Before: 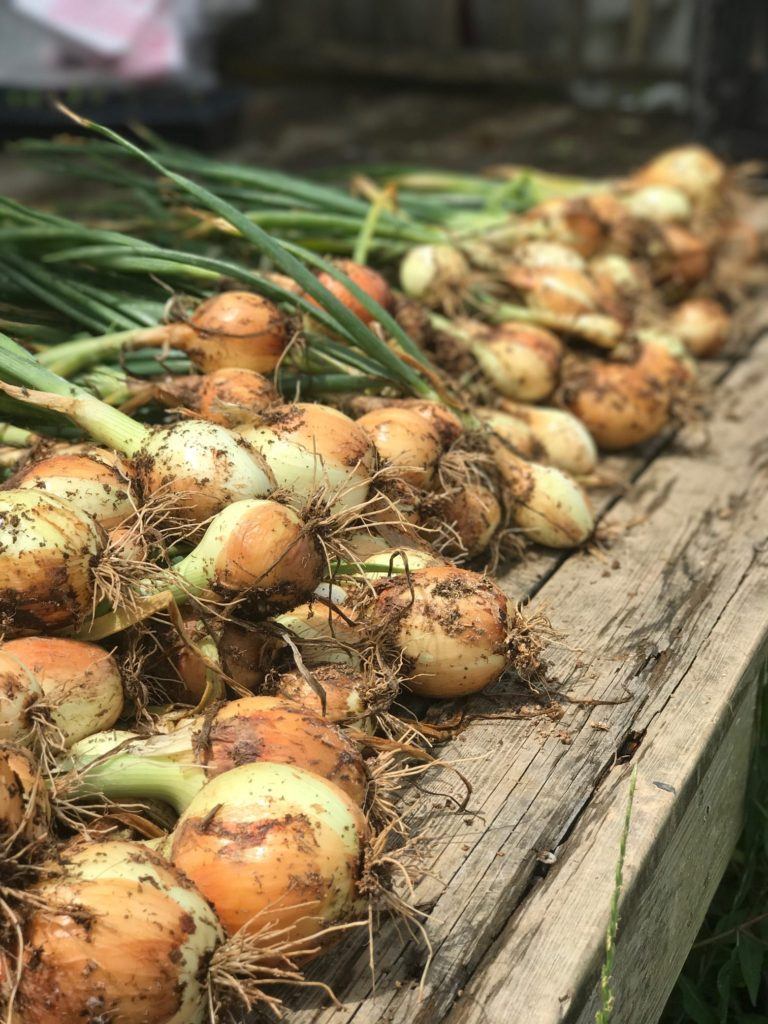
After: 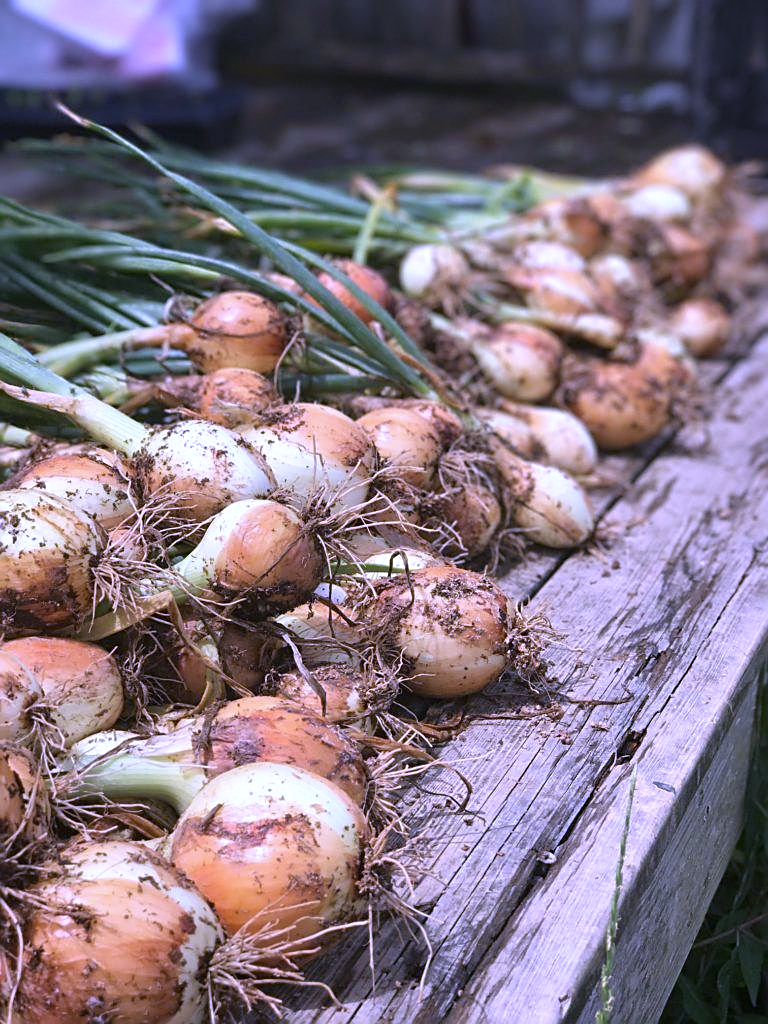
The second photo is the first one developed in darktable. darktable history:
white balance: red 0.98, blue 1.61
sharpen: on, module defaults
